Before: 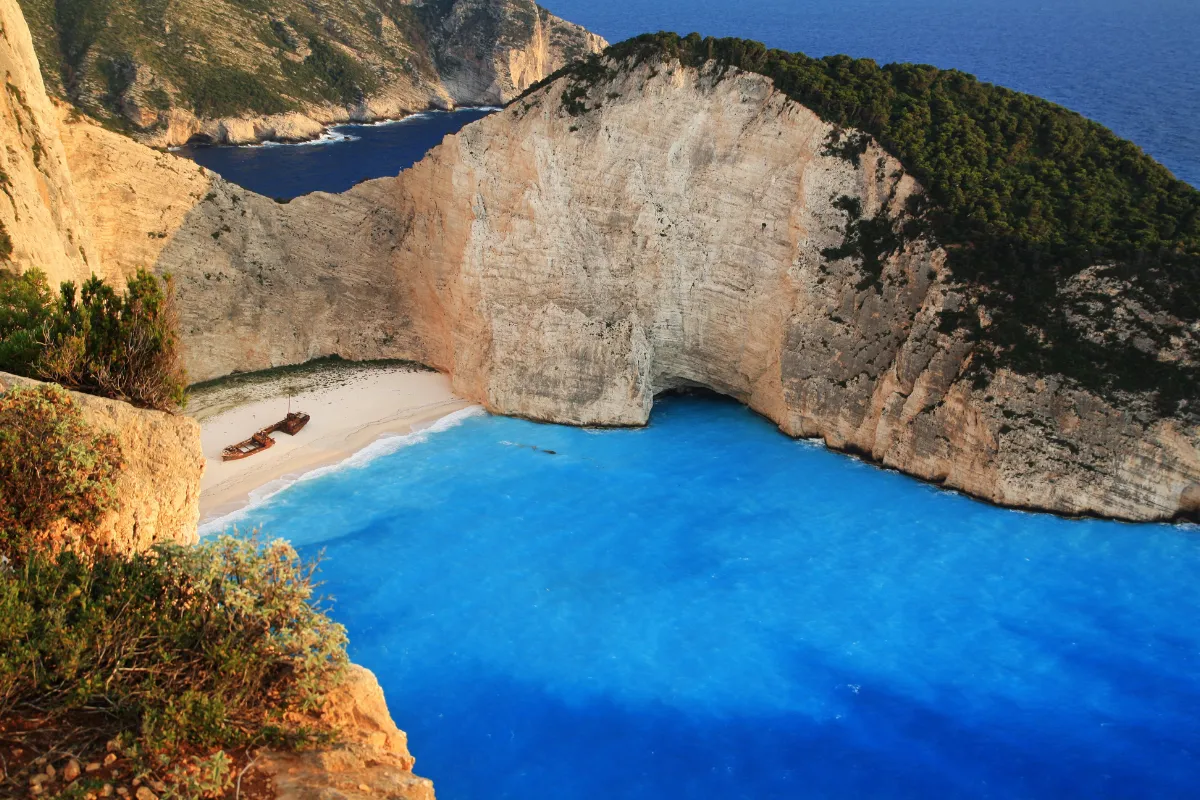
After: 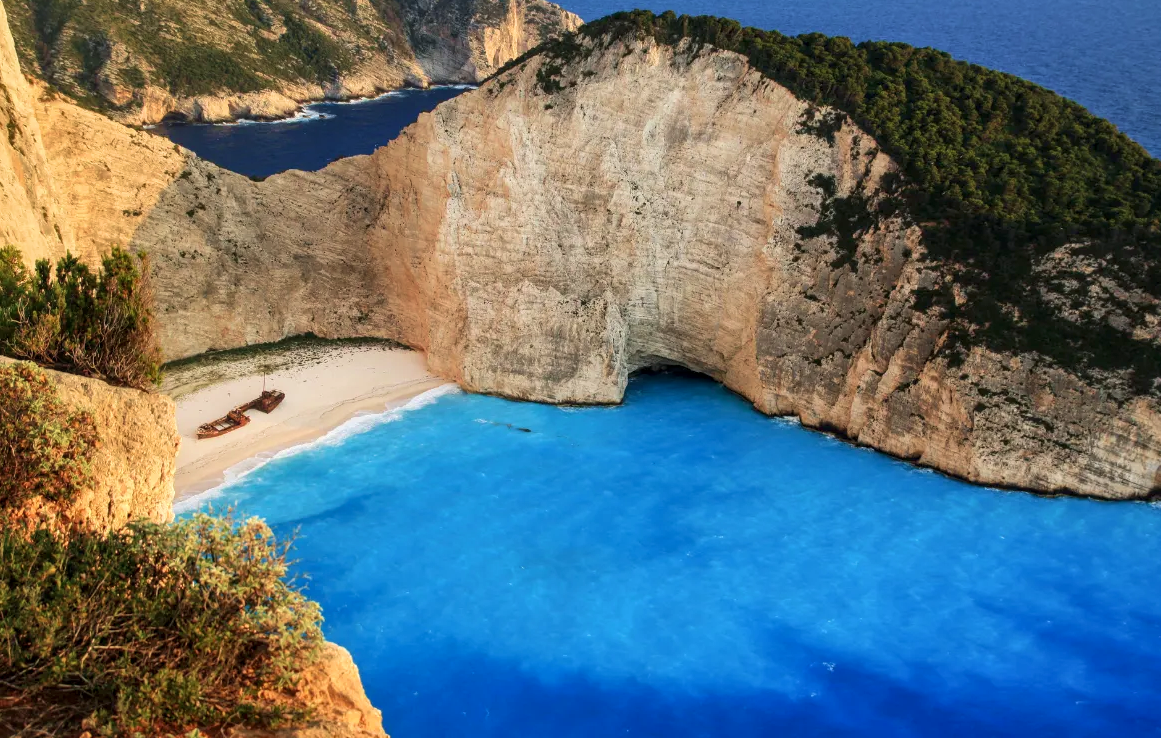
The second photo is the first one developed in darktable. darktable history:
velvia: on, module defaults
crop: left 2.085%, top 2.821%, right 1.082%, bottom 4.883%
local contrast: on, module defaults
